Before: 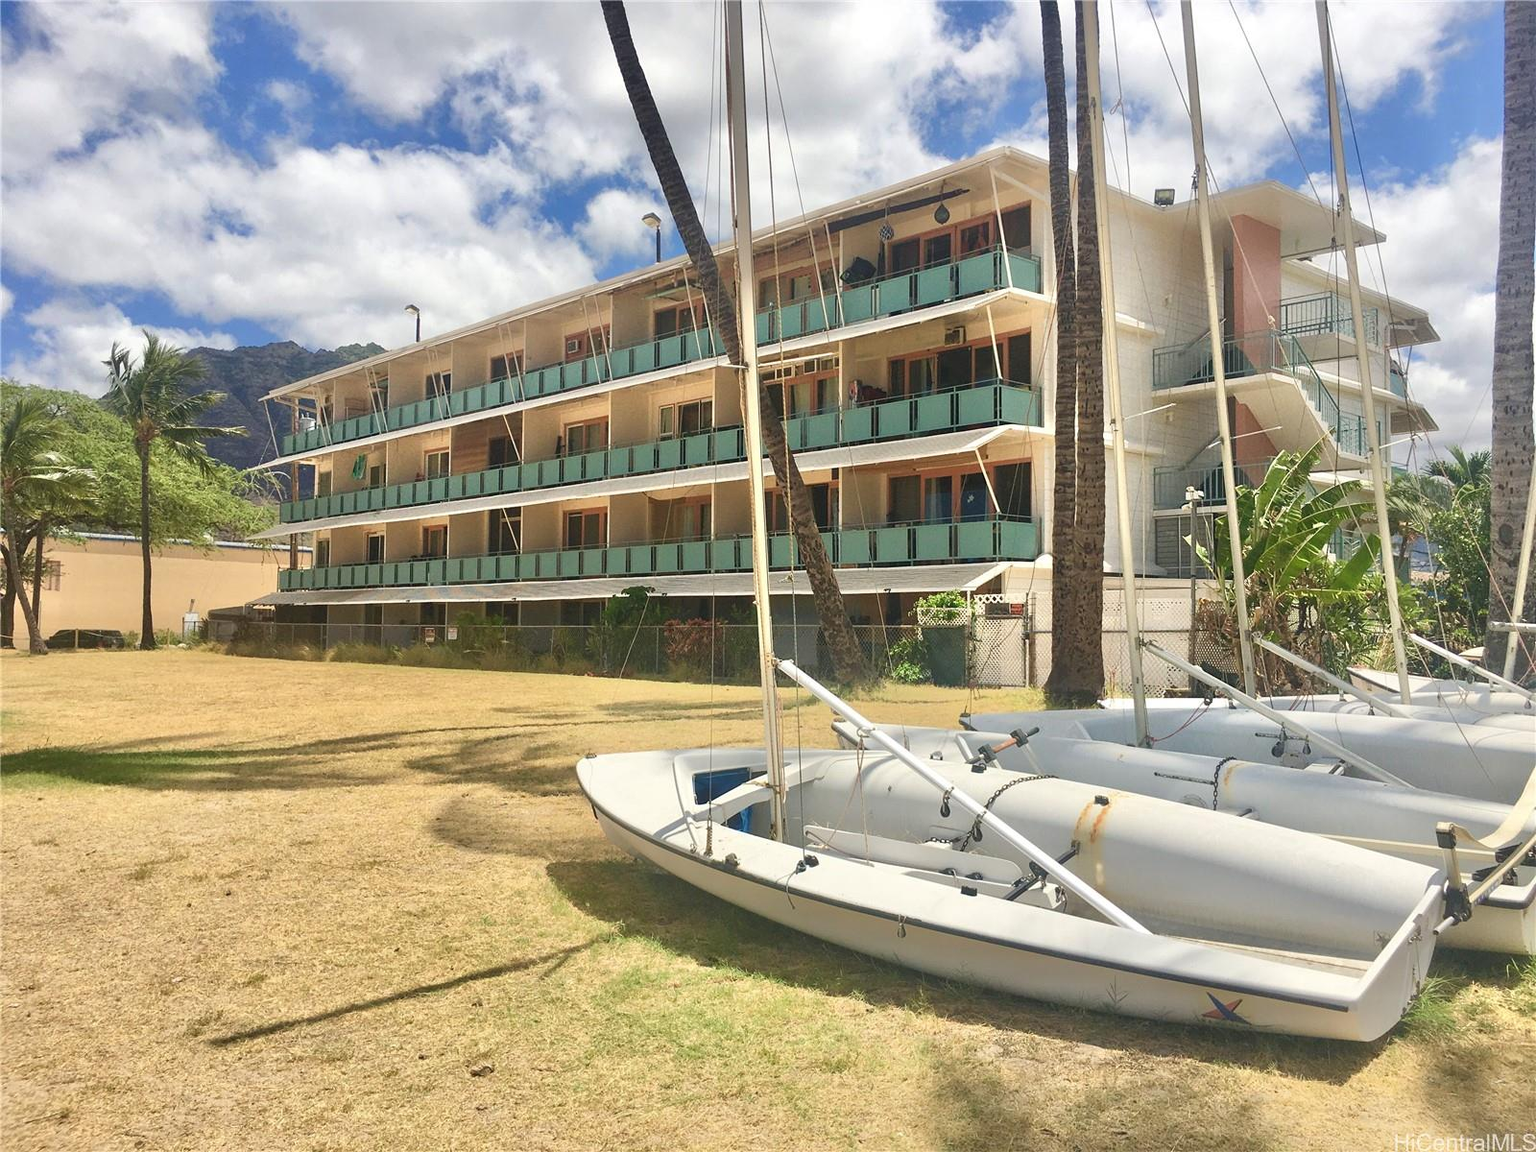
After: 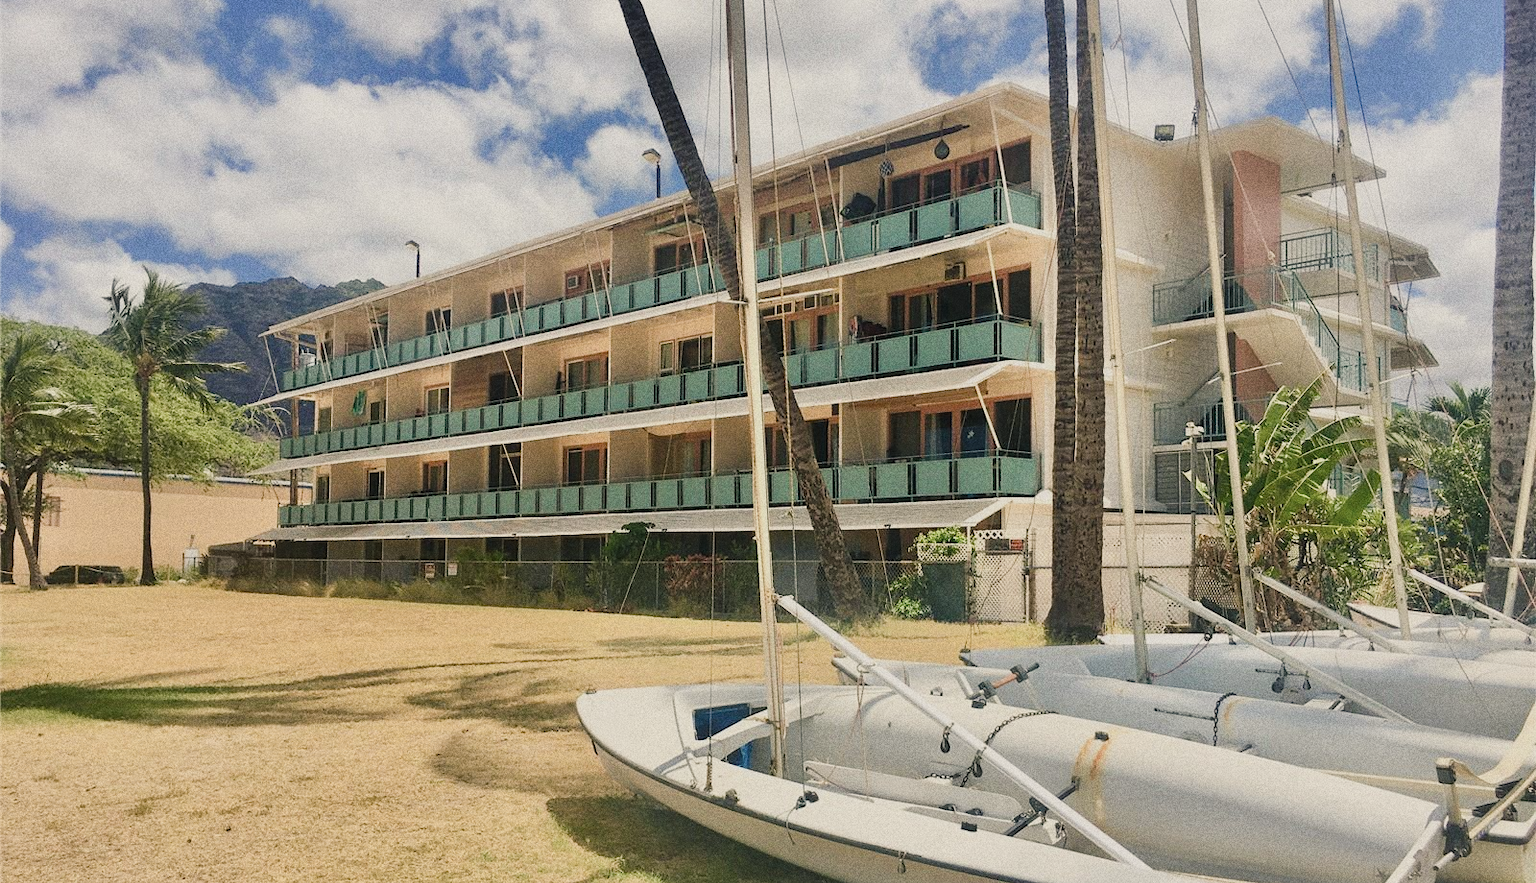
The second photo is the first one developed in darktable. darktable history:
filmic rgb: black relative exposure -7.65 EV, white relative exposure 4.56 EV, hardness 3.61, contrast 1.106
crop: top 5.667%, bottom 17.637%
contrast brightness saturation: contrast 0.06, brightness -0.01, saturation -0.23
color balance rgb: shadows lift › chroma 2%, shadows lift › hue 219.6°, power › hue 313.2°, highlights gain › chroma 3%, highlights gain › hue 75.6°, global offset › luminance 0.5%, perceptual saturation grading › global saturation 15.33%, perceptual saturation grading › highlights -19.33%, perceptual saturation grading › shadows 20%, global vibrance 20%
grain: coarseness 0.09 ISO, strength 40%
